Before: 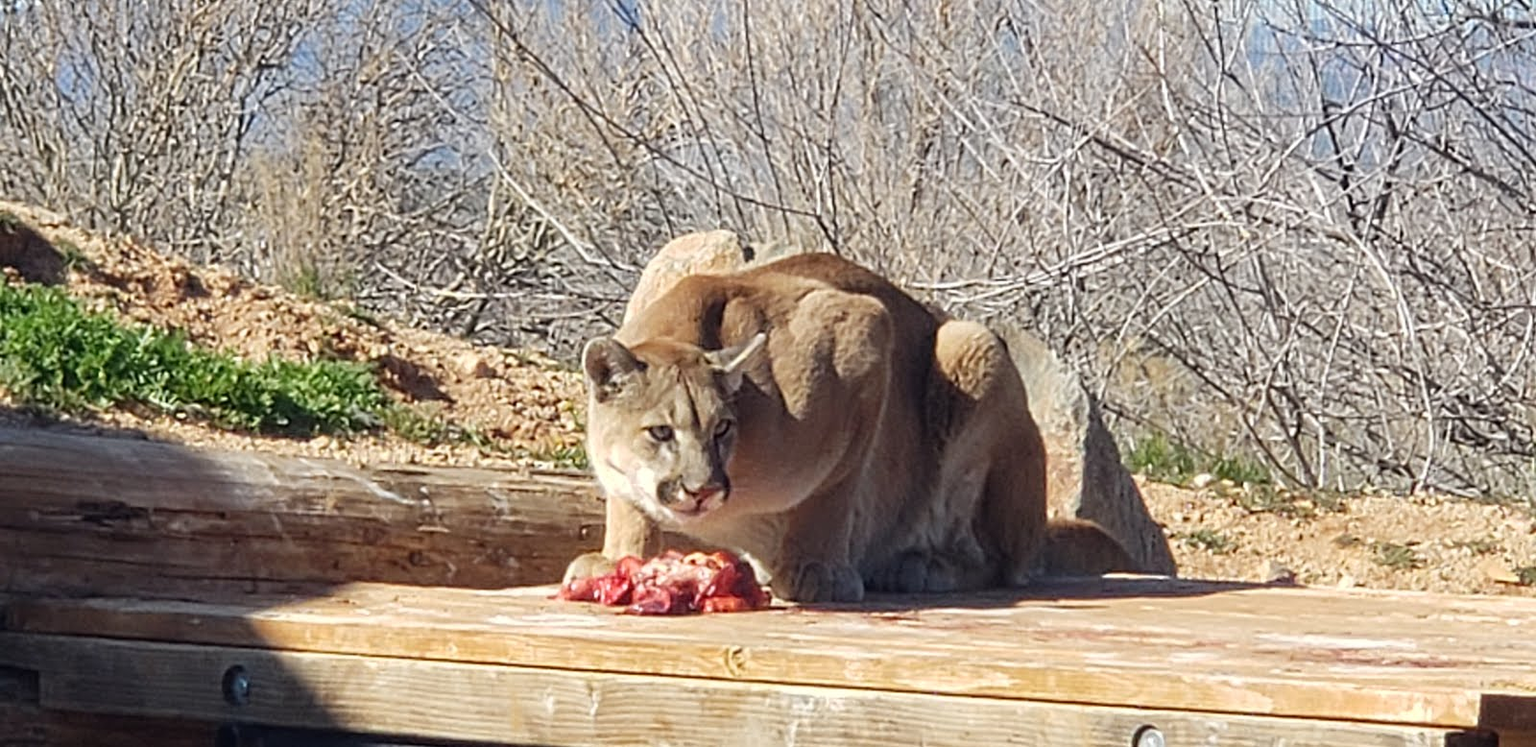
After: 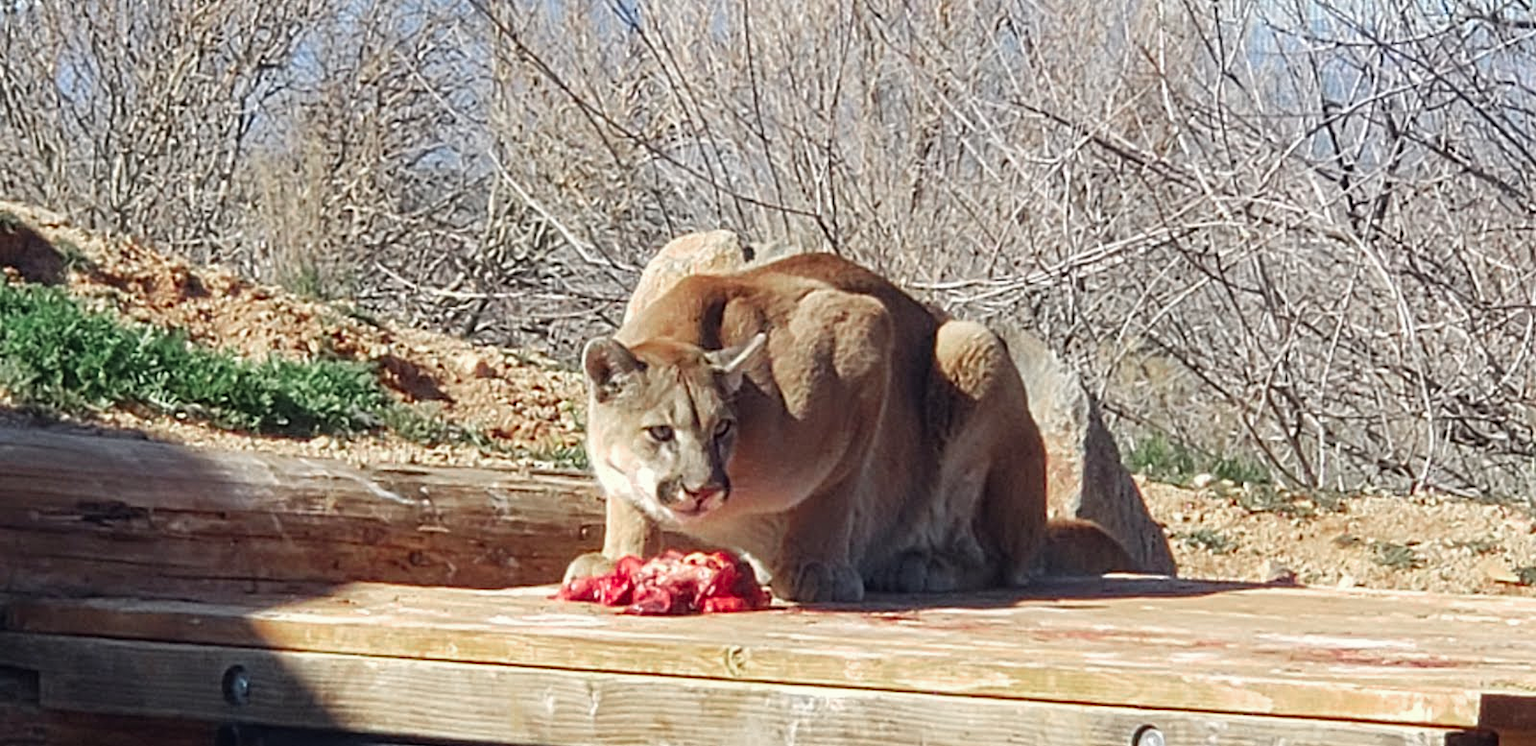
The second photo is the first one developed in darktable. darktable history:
color zones: curves: ch0 [(0, 0.466) (0.128, 0.466) (0.25, 0.5) (0.375, 0.456) (0.5, 0.5) (0.625, 0.5) (0.737, 0.652) (0.875, 0.5)]; ch1 [(0, 0.603) (0.125, 0.618) (0.261, 0.348) (0.372, 0.353) (0.497, 0.363) (0.611, 0.45) (0.731, 0.427) (0.875, 0.518) (0.998, 0.652)]; ch2 [(0, 0.559) (0.125, 0.451) (0.253, 0.564) (0.37, 0.578) (0.5, 0.466) (0.625, 0.471) (0.731, 0.471) (0.88, 0.485)]
